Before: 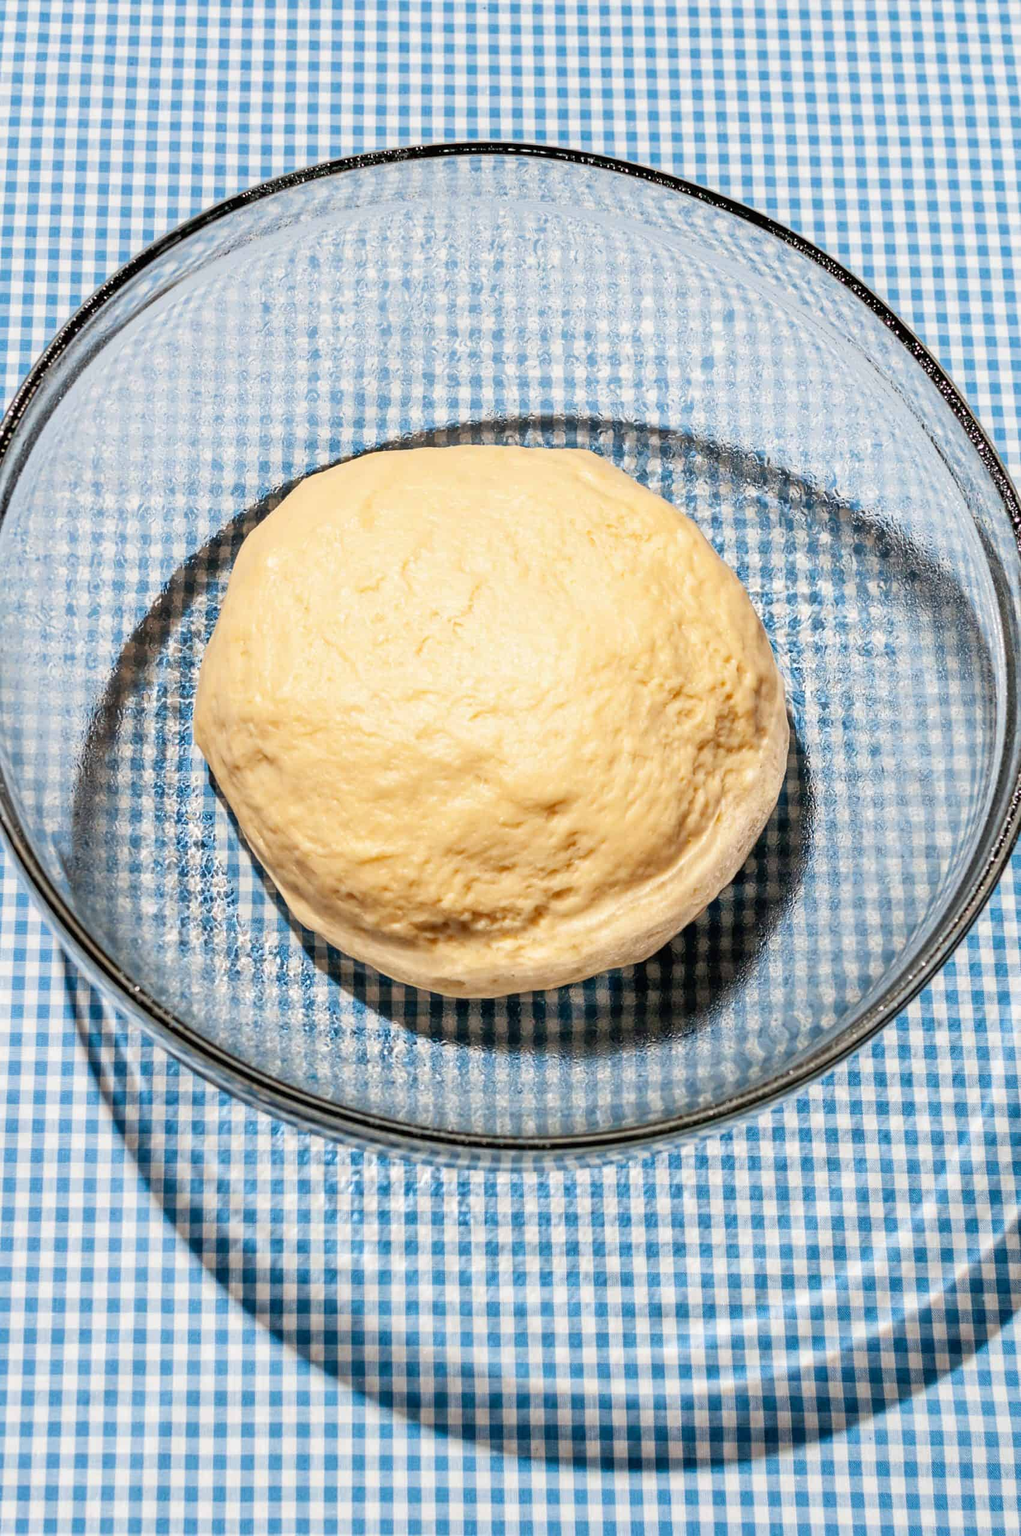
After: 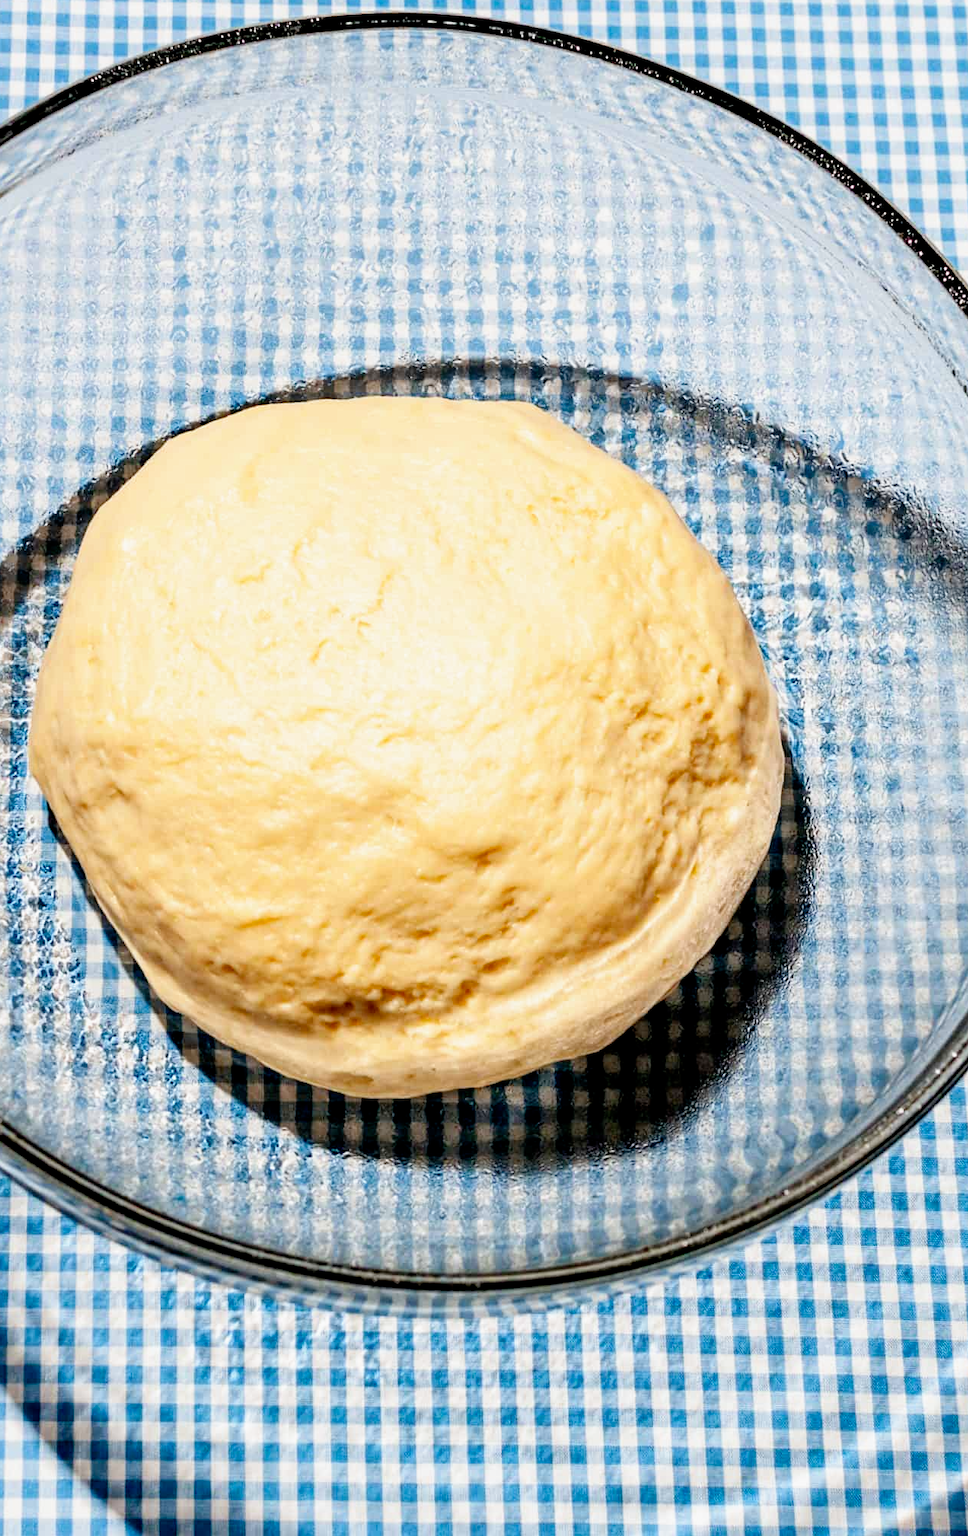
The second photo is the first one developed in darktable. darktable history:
crop: left 16.768%, top 8.653%, right 8.362%, bottom 12.485%
filmic rgb: black relative exposure -6.3 EV, white relative exposure 2.8 EV, threshold 3 EV, target black luminance 0%, hardness 4.6, latitude 67.35%, contrast 1.292, shadows ↔ highlights balance -3.5%, preserve chrominance no, color science v4 (2020), contrast in shadows soft, enable highlight reconstruction true
